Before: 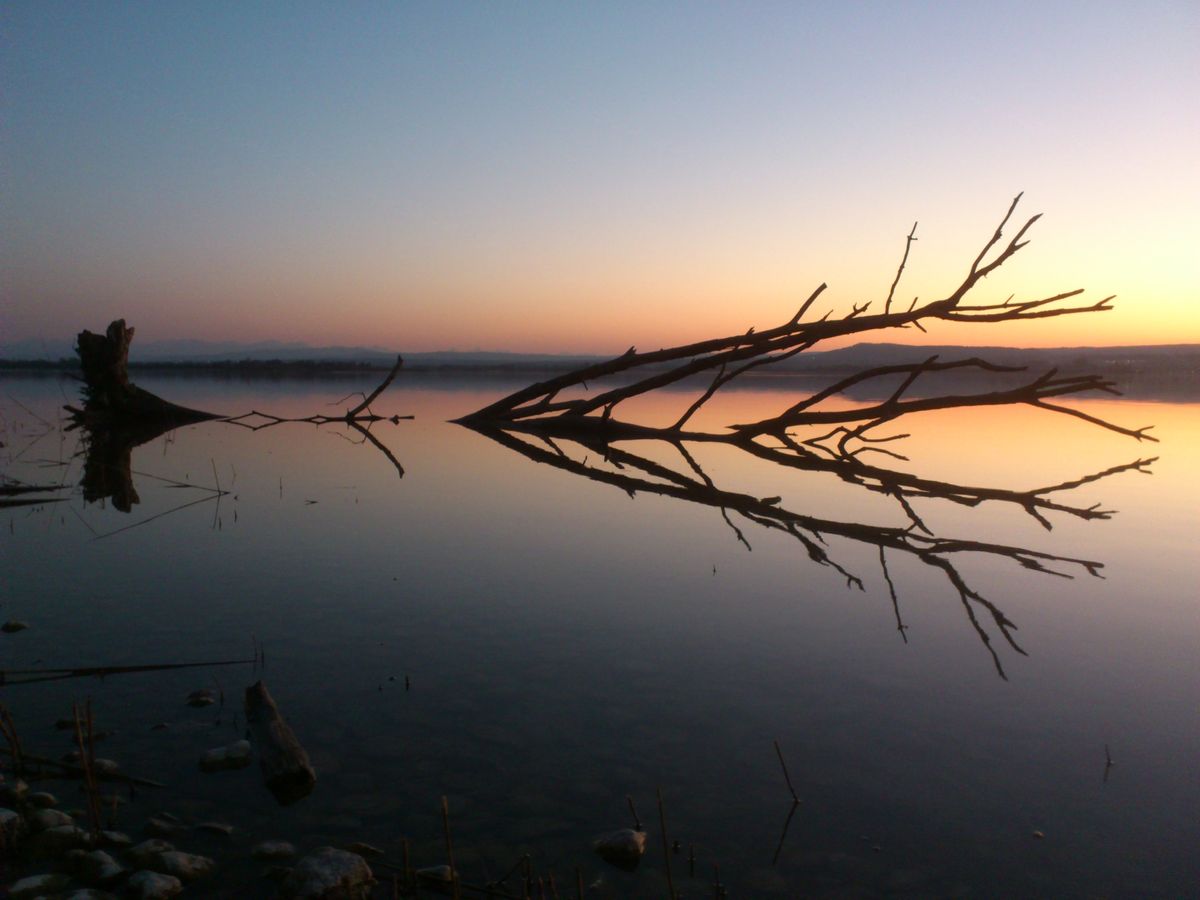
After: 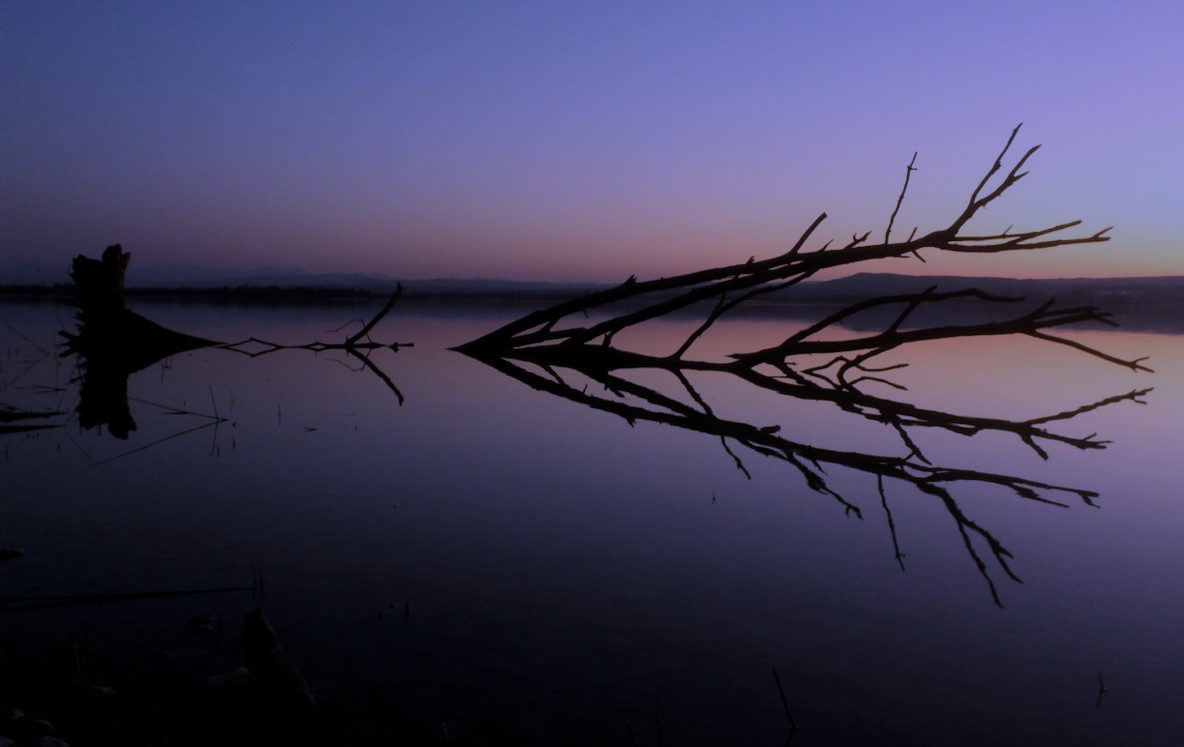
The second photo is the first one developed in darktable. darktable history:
base curve: curves: ch0 [(0, 0) (0.666, 0.806) (1, 1)]
tone curve: curves: ch0 [(0.021, 0) (0.104, 0.052) (0.496, 0.526) (0.737, 0.783) (1, 1)], color space Lab, linked channels, preserve colors none
white balance: red 0.98, blue 1.61
crop: top 7.625%, bottom 8.027%
color balance rgb: perceptual brilliance grading › global brilliance -48.39%
rotate and perspective: rotation 0.174°, lens shift (vertical) 0.013, lens shift (horizontal) 0.019, shear 0.001, automatic cropping original format, crop left 0.007, crop right 0.991, crop top 0.016, crop bottom 0.997
